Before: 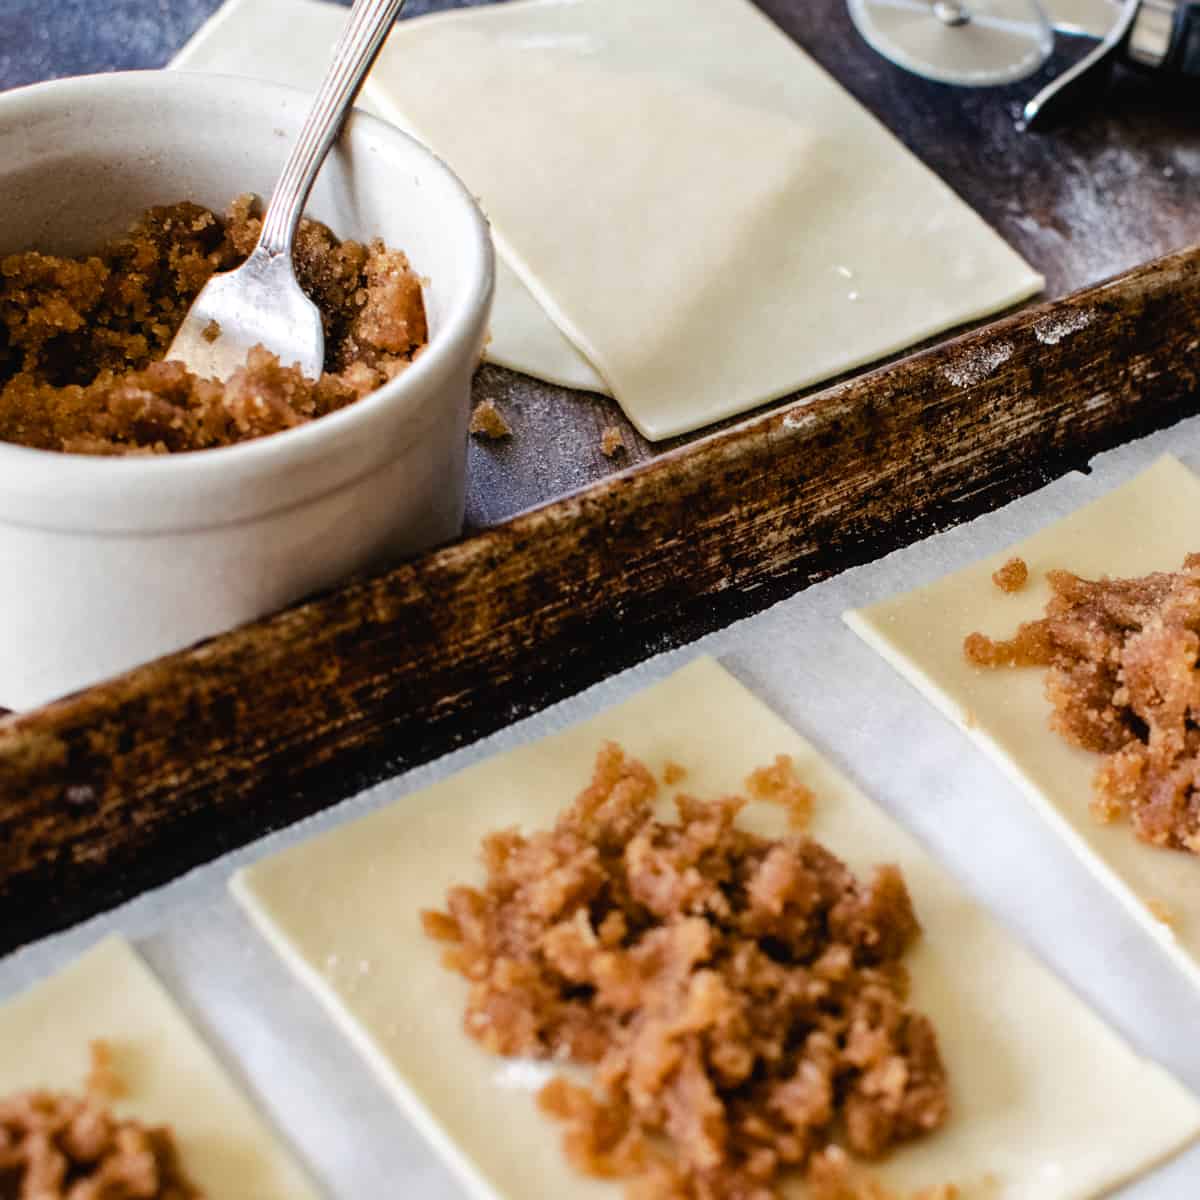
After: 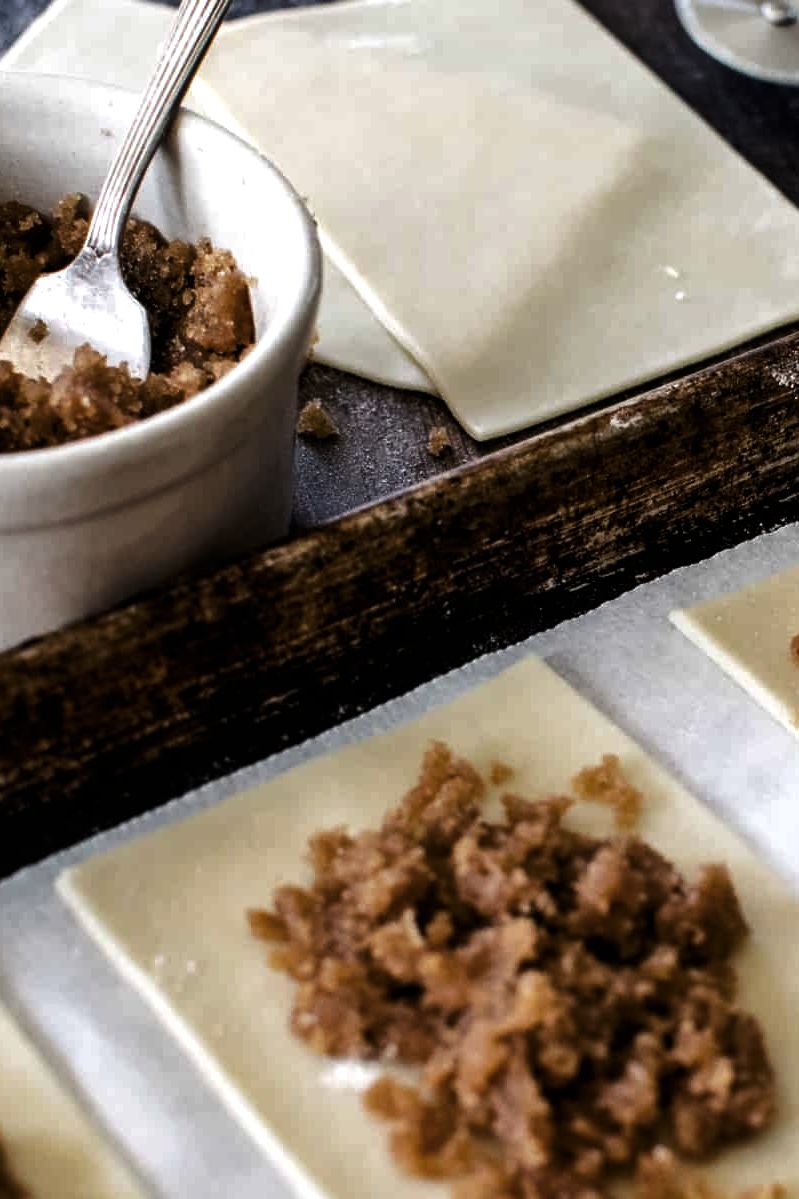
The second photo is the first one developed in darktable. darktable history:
levels: levels [0, 0.618, 1]
crop and rotate: left 14.436%, right 18.898%
exposure: exposure 0.191 EV, compensate highlight preservation false
